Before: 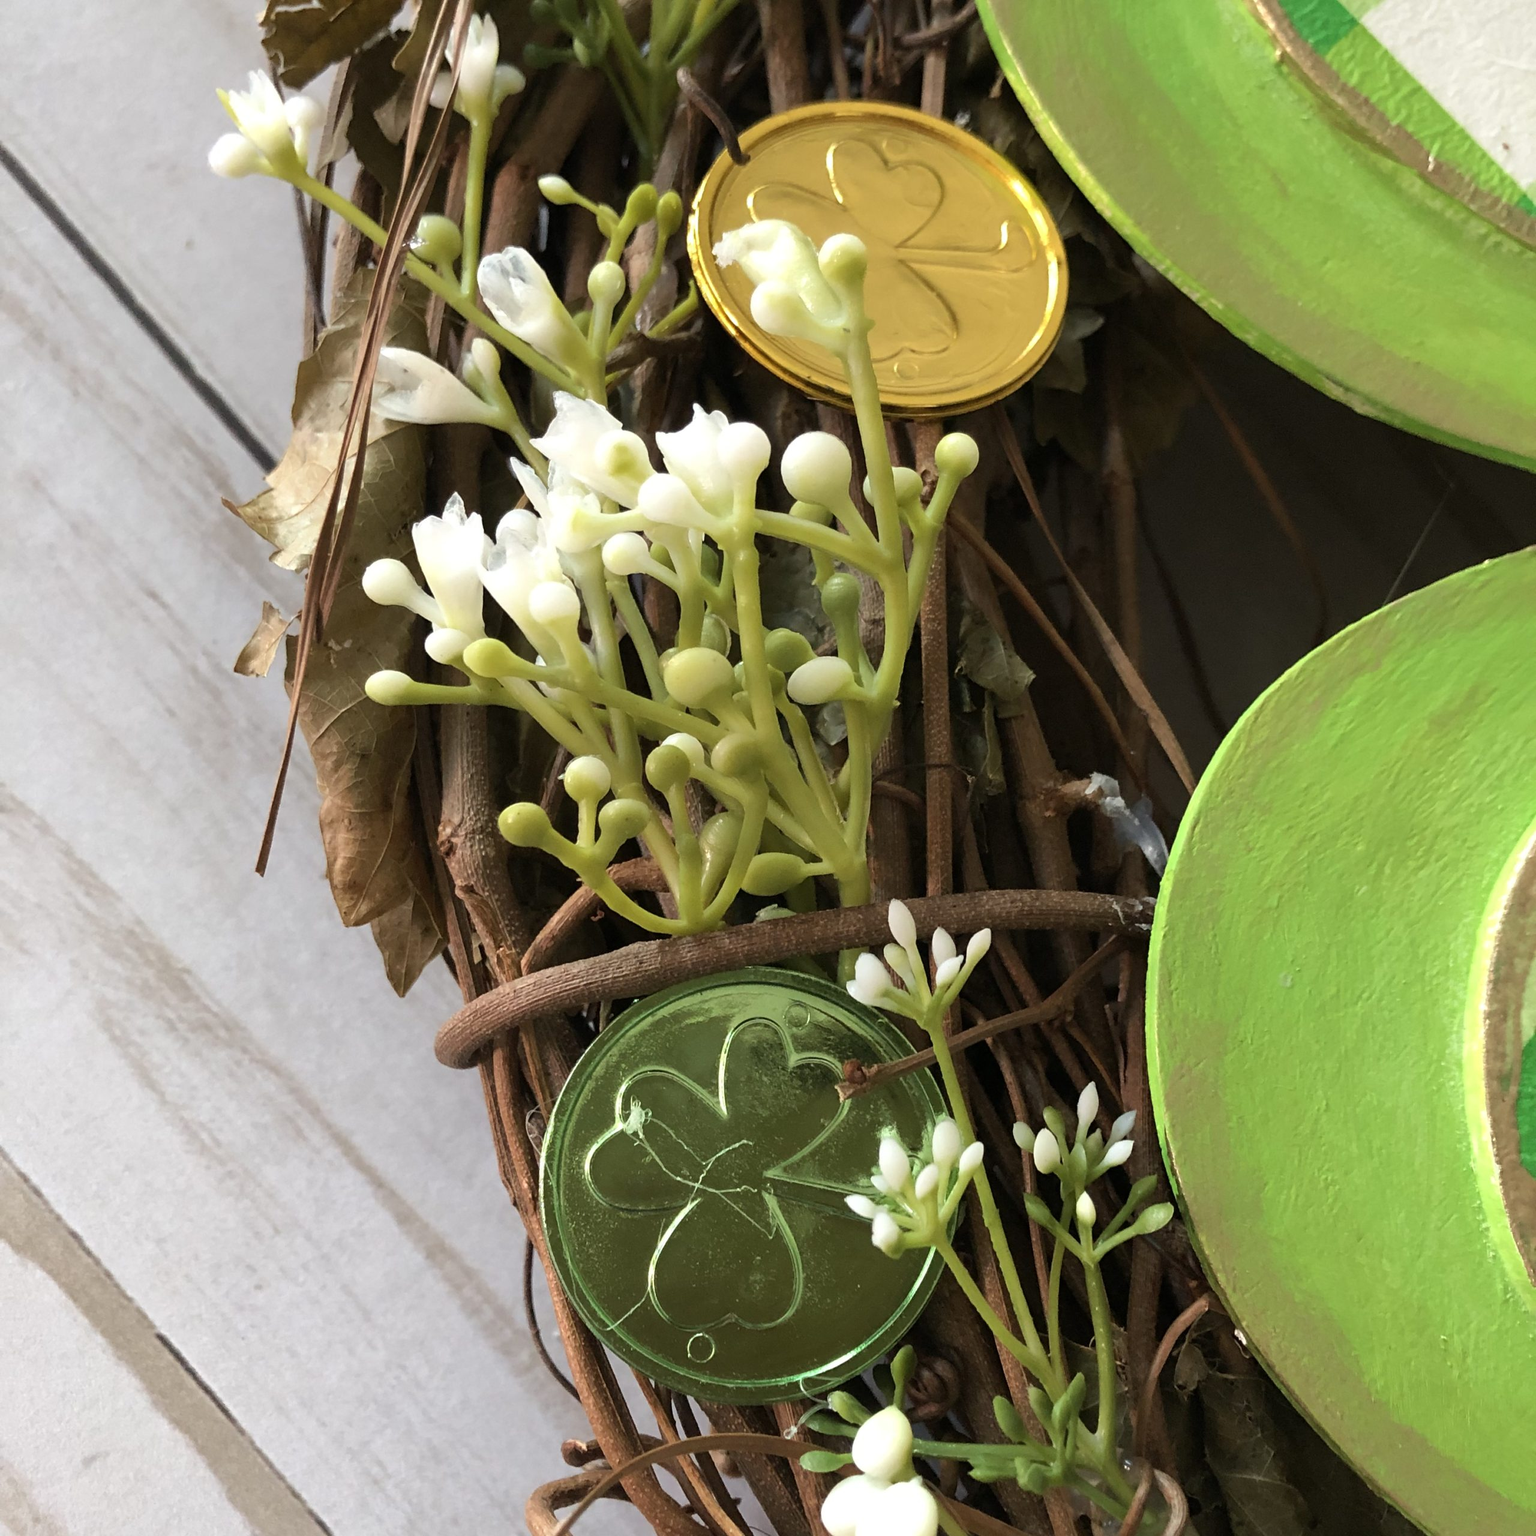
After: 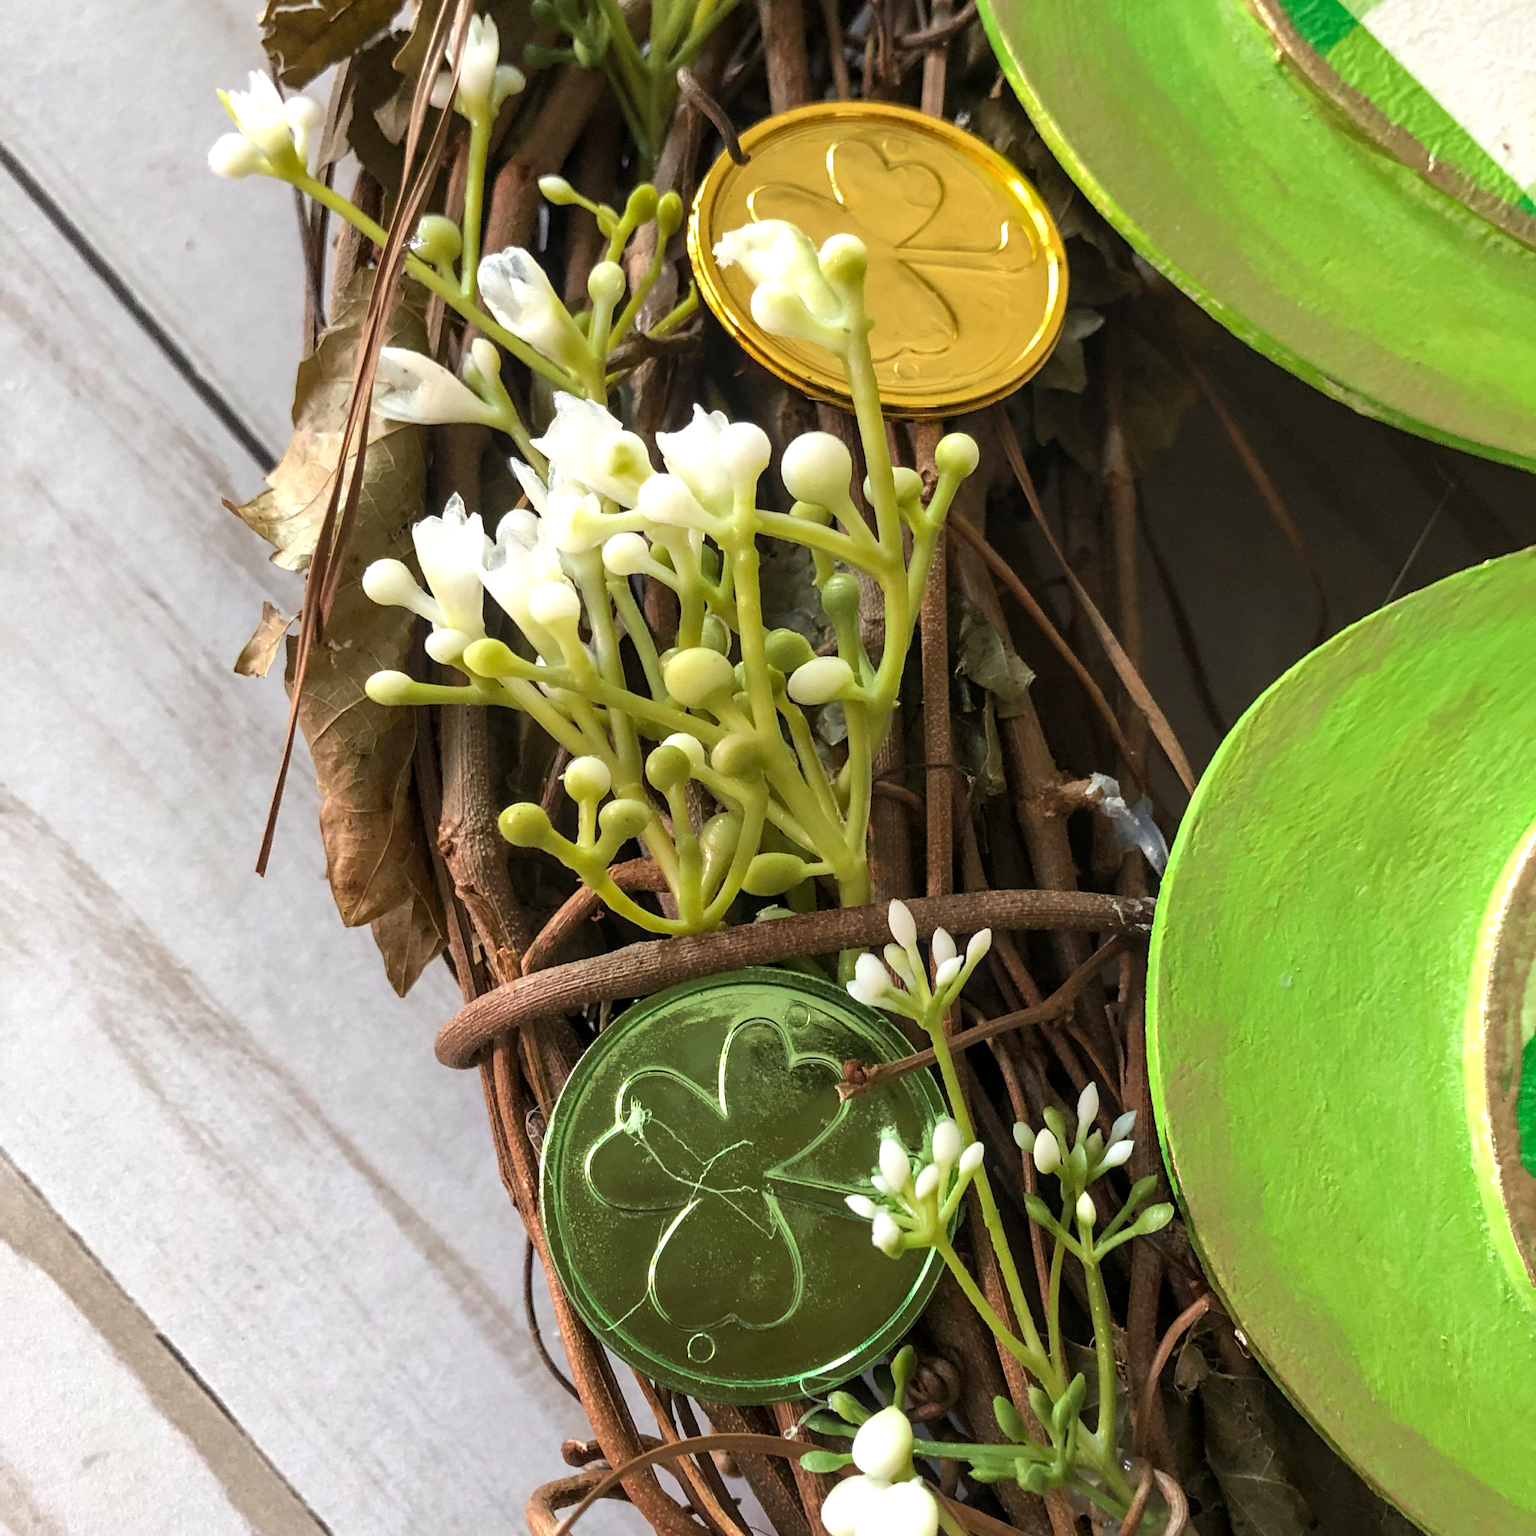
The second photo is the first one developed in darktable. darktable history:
exposure: exposure 0.236 EV, compensate highlight preservation false
local contrast: on, module defaults
